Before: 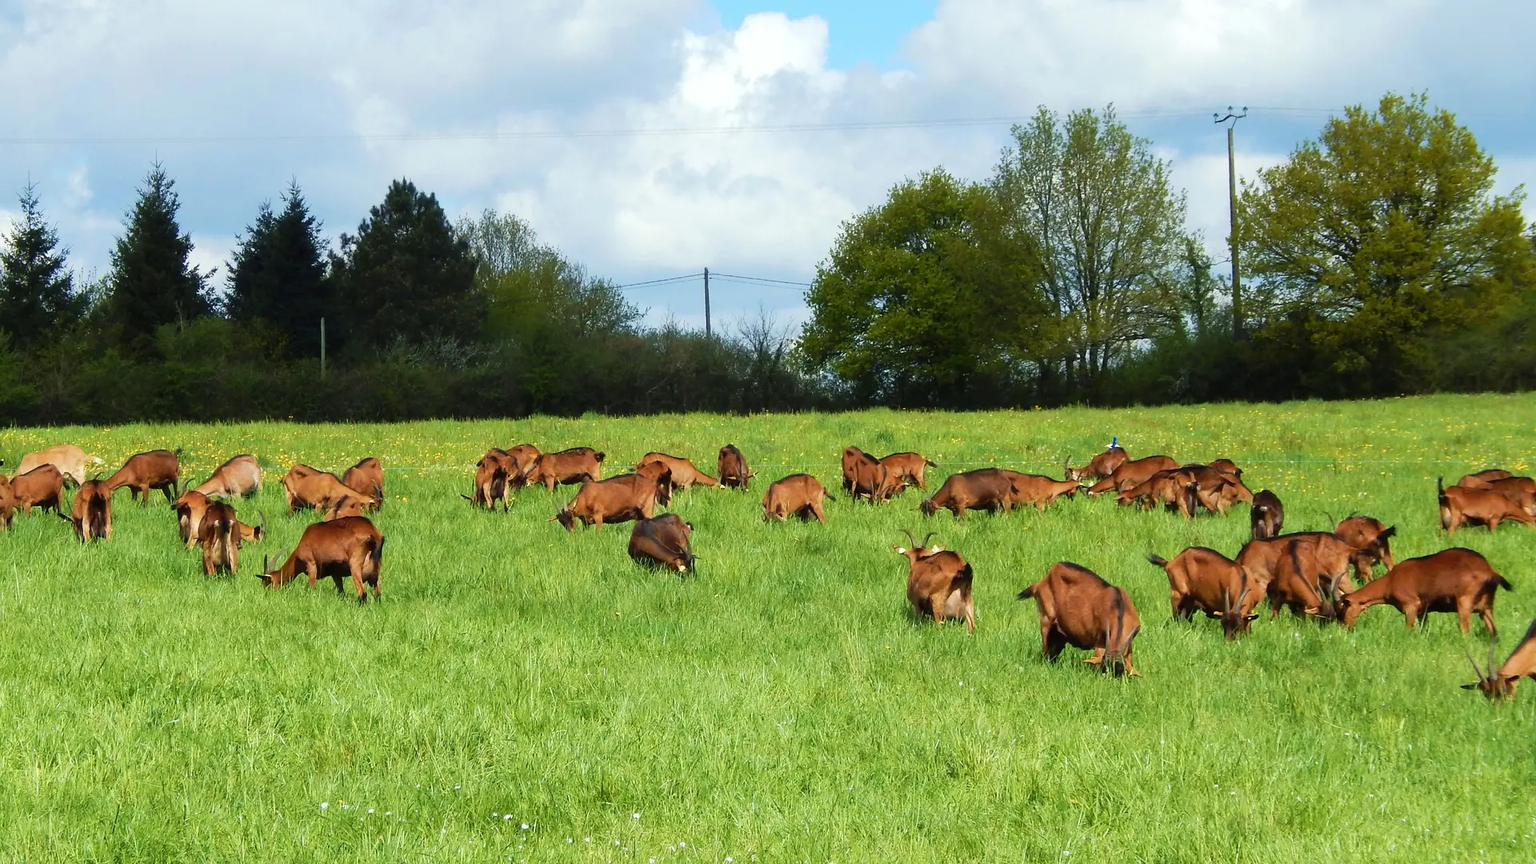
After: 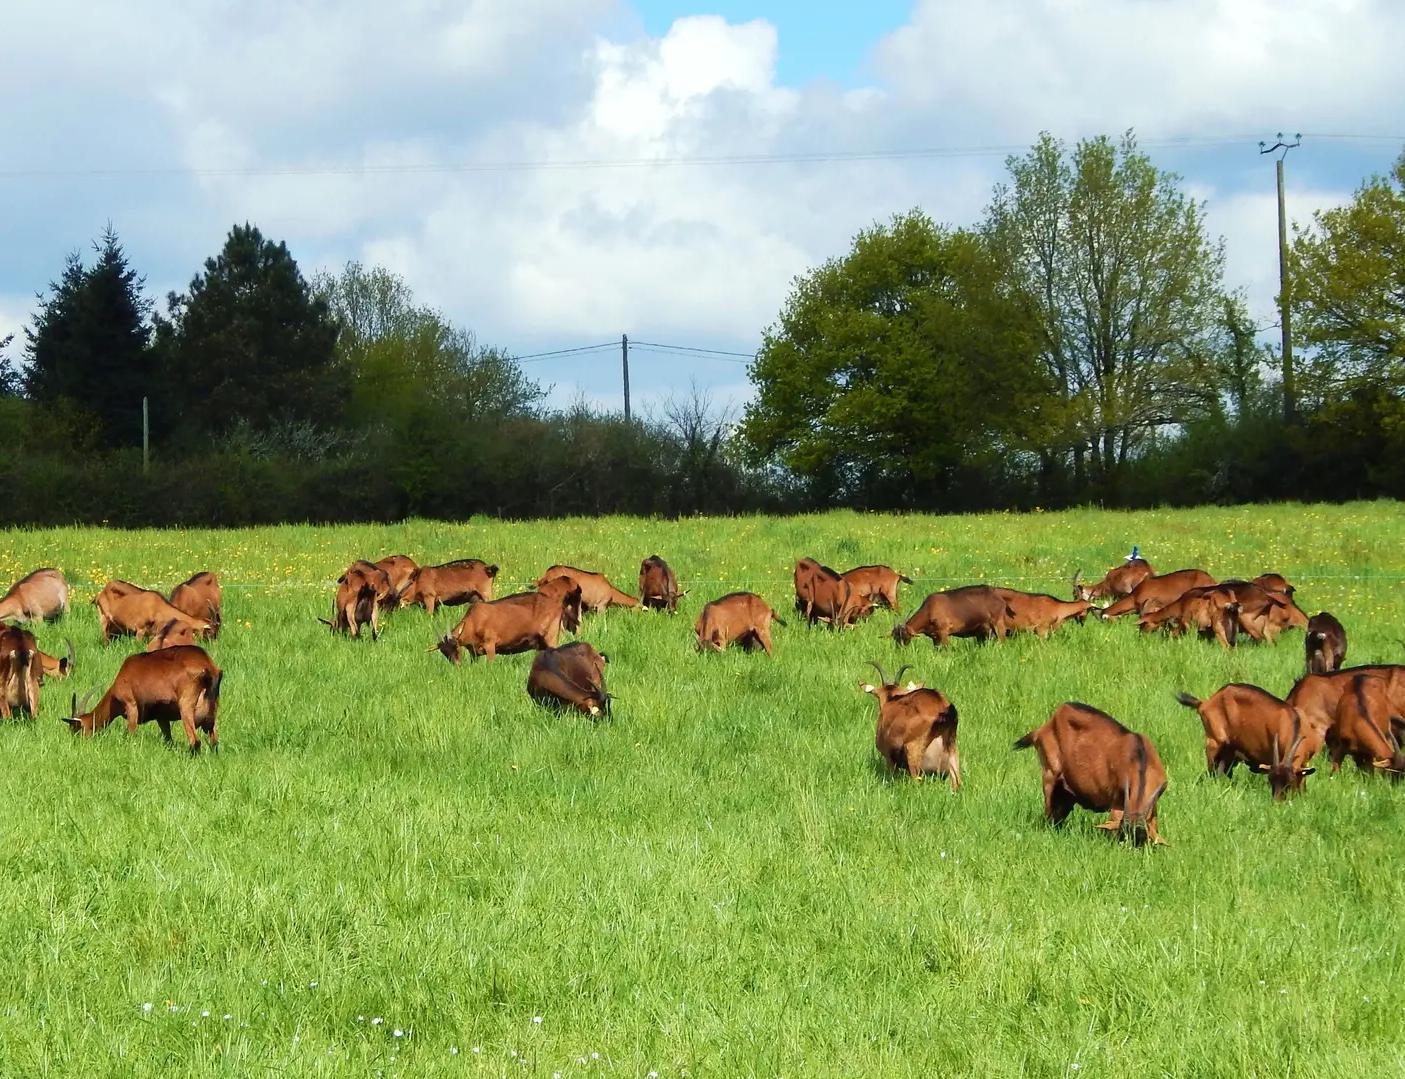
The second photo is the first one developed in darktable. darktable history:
crop: left 13.474%, top 0%, right 13.327%
